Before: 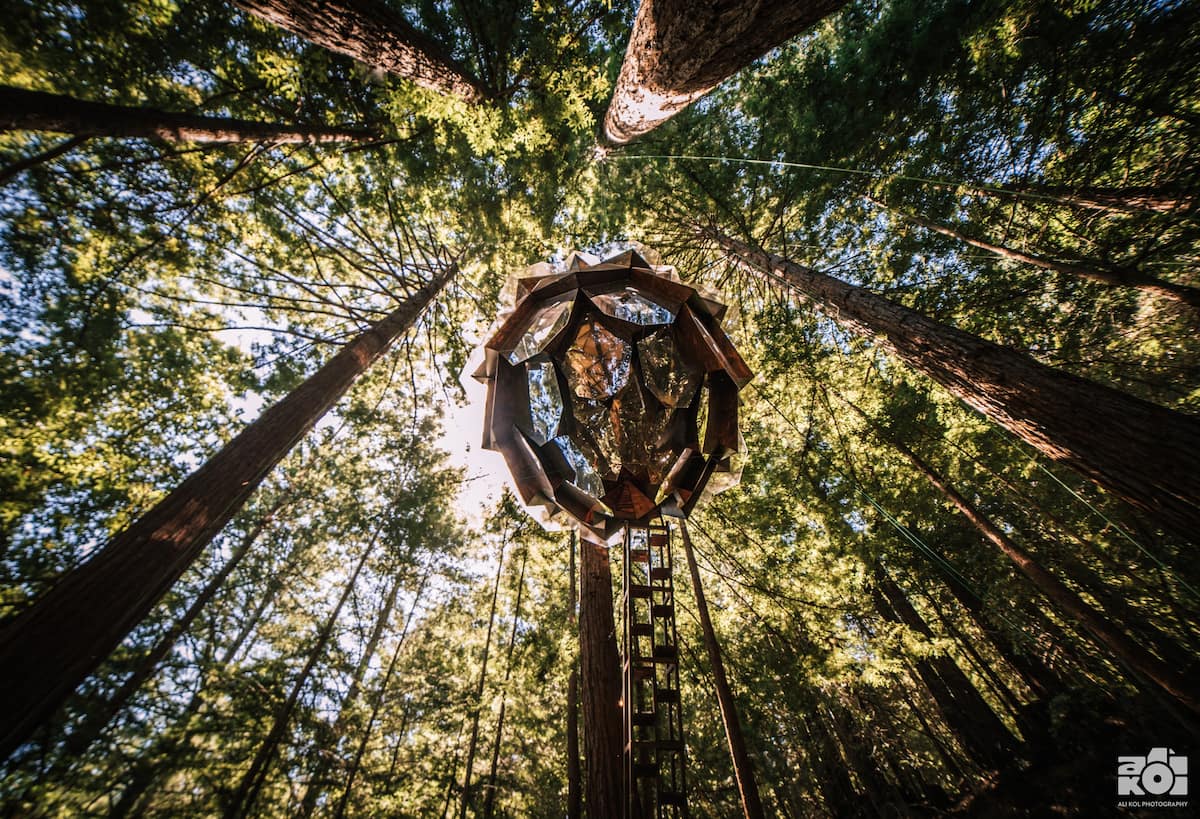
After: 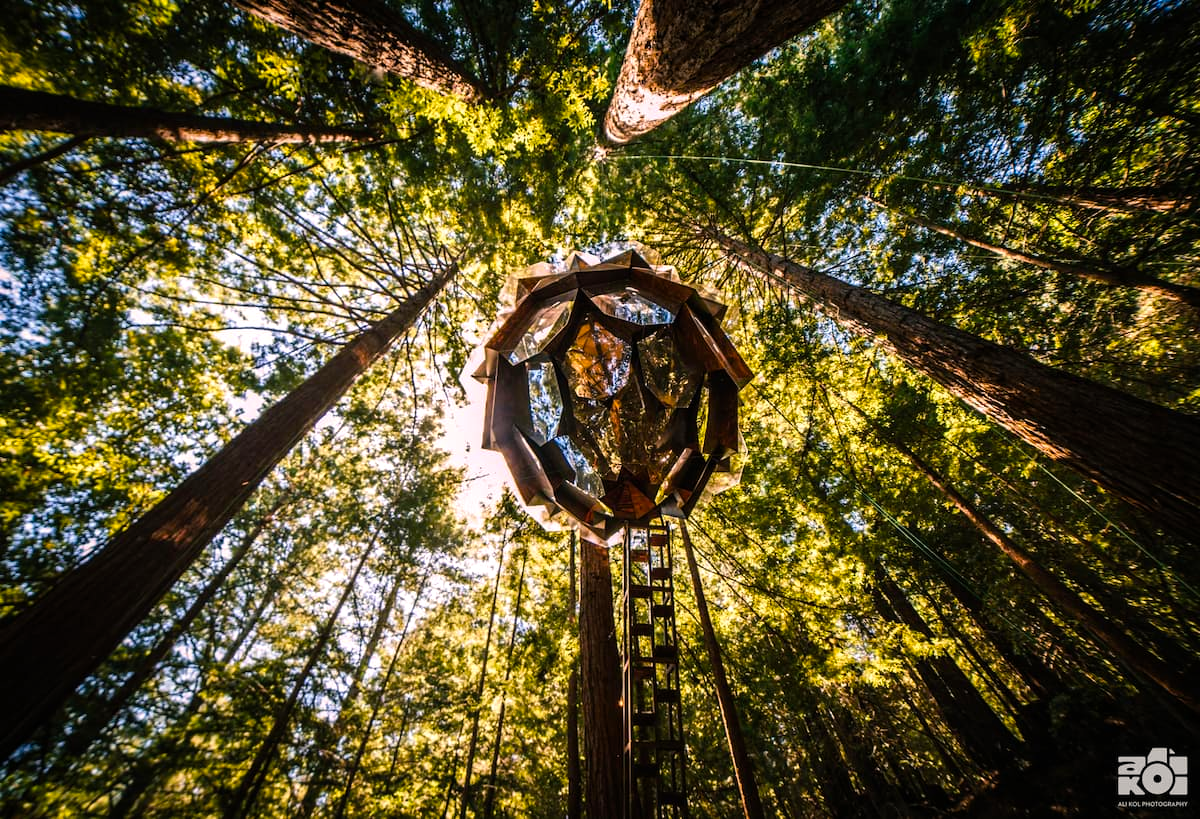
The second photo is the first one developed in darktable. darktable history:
color balance rgb: highlights gain › chroma 1.117%, highlights gain › hue 60.27°, global offset › hue 172.15°, linear chroma grading › global chroma 0.979%, perceptual saturation grading › global saturation 25.257%, global vibrance 30.05%, contrast 10.366%
